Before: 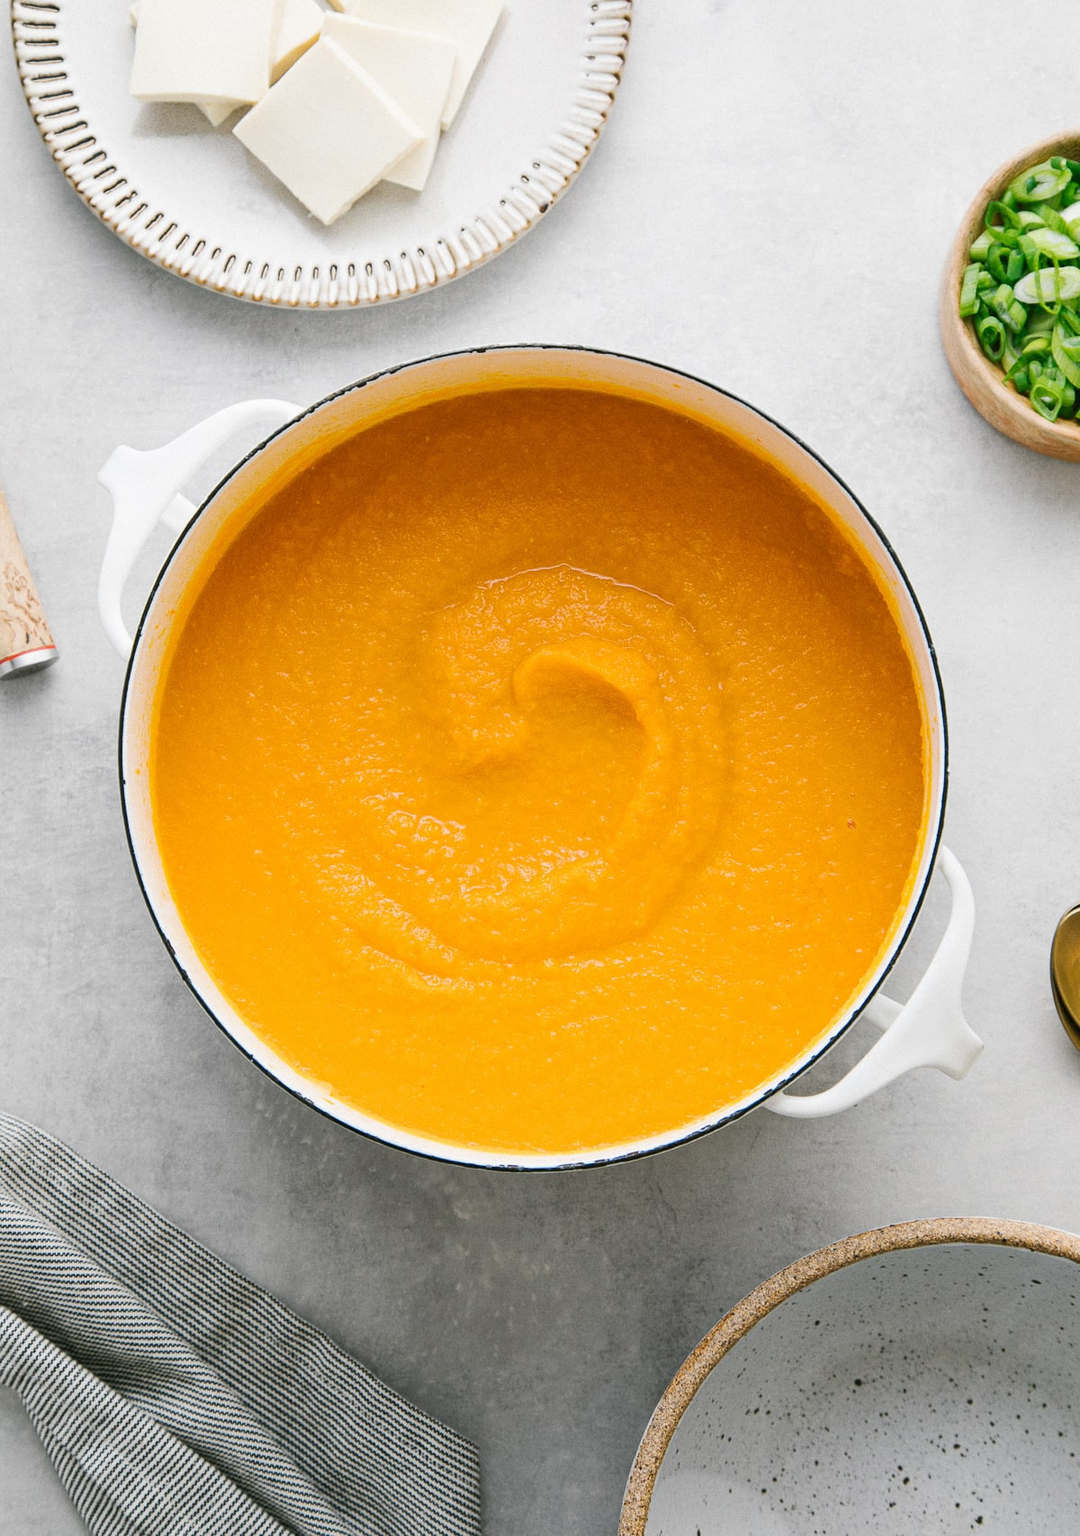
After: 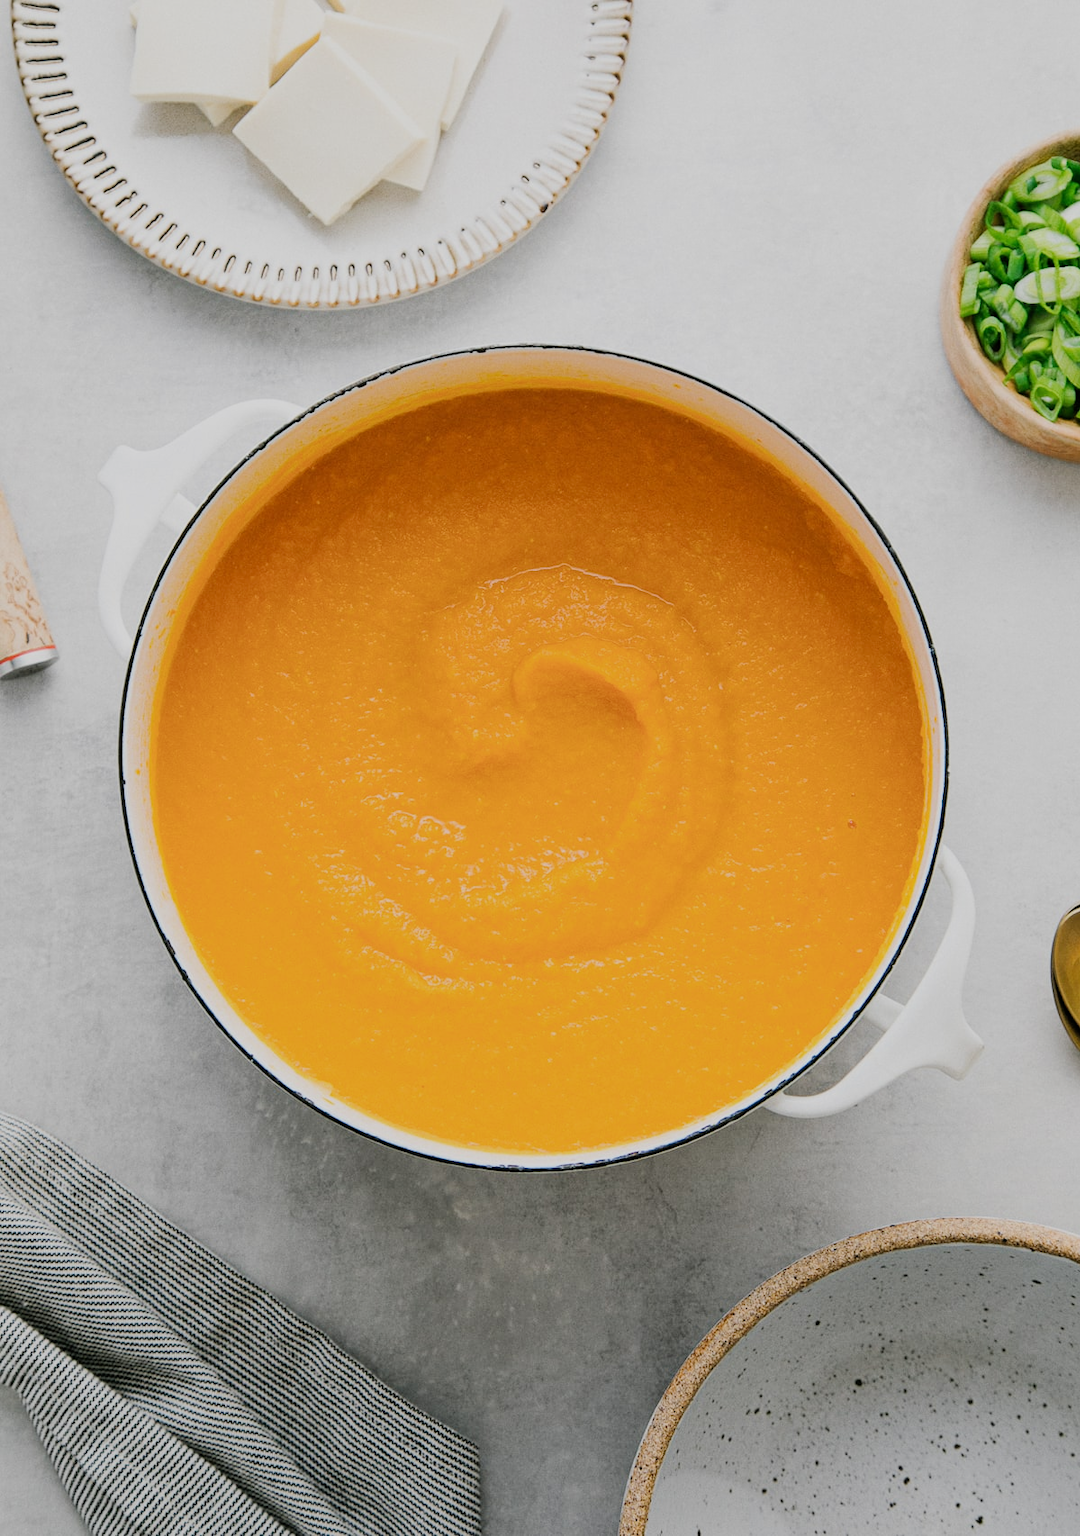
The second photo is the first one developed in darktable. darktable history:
filmic rgb: black relative exposure -7.65 EV, white relative exposure 4.56 EV, hardness 3.61
tone equalizer: edges refinement/feathering 500, mask exposure compensation -1.57 EV, preserve details no
